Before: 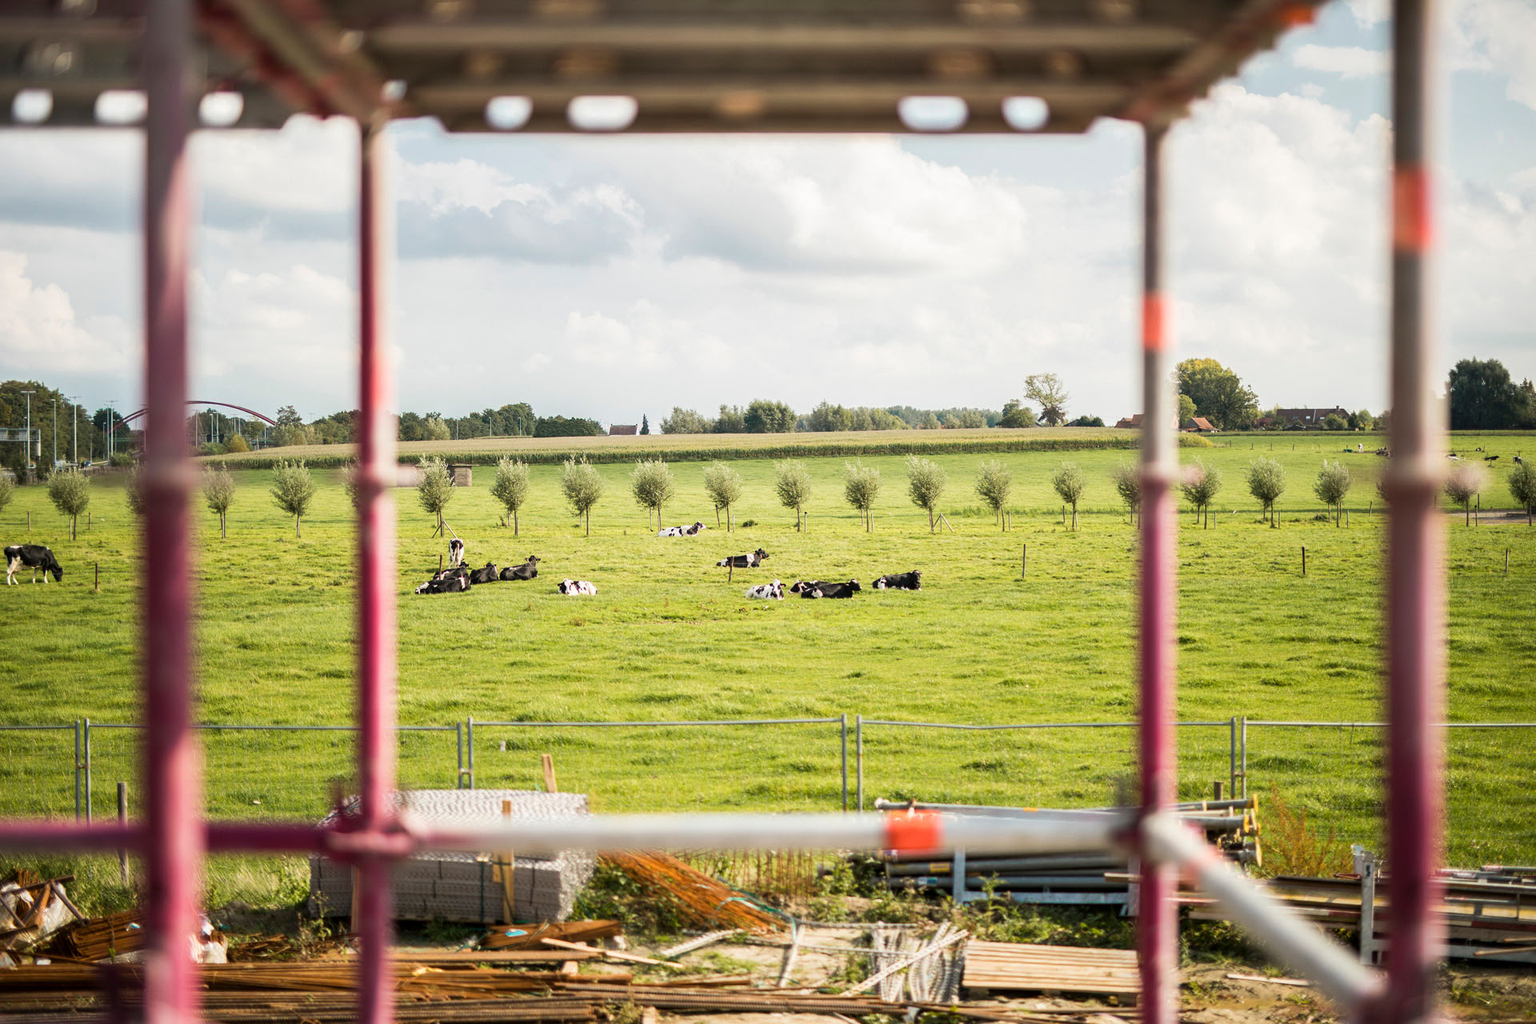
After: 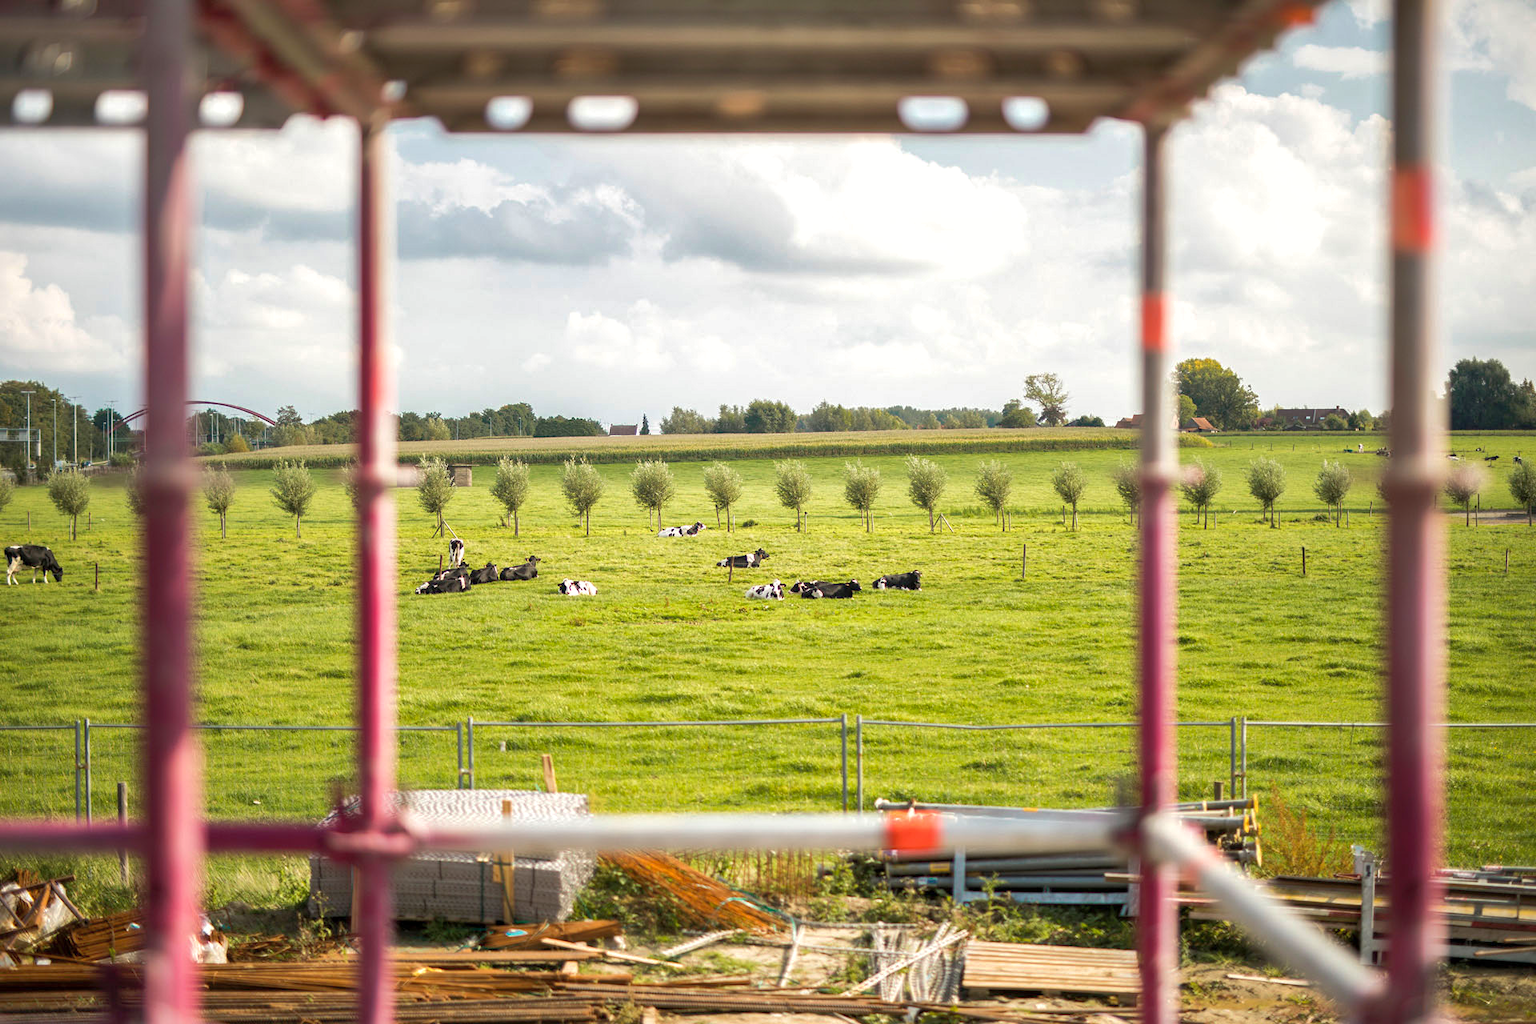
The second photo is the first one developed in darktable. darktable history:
exposure: exposure 0.207 EV, compensate highlight preservation false
shadows and highlights: on, module defaults
